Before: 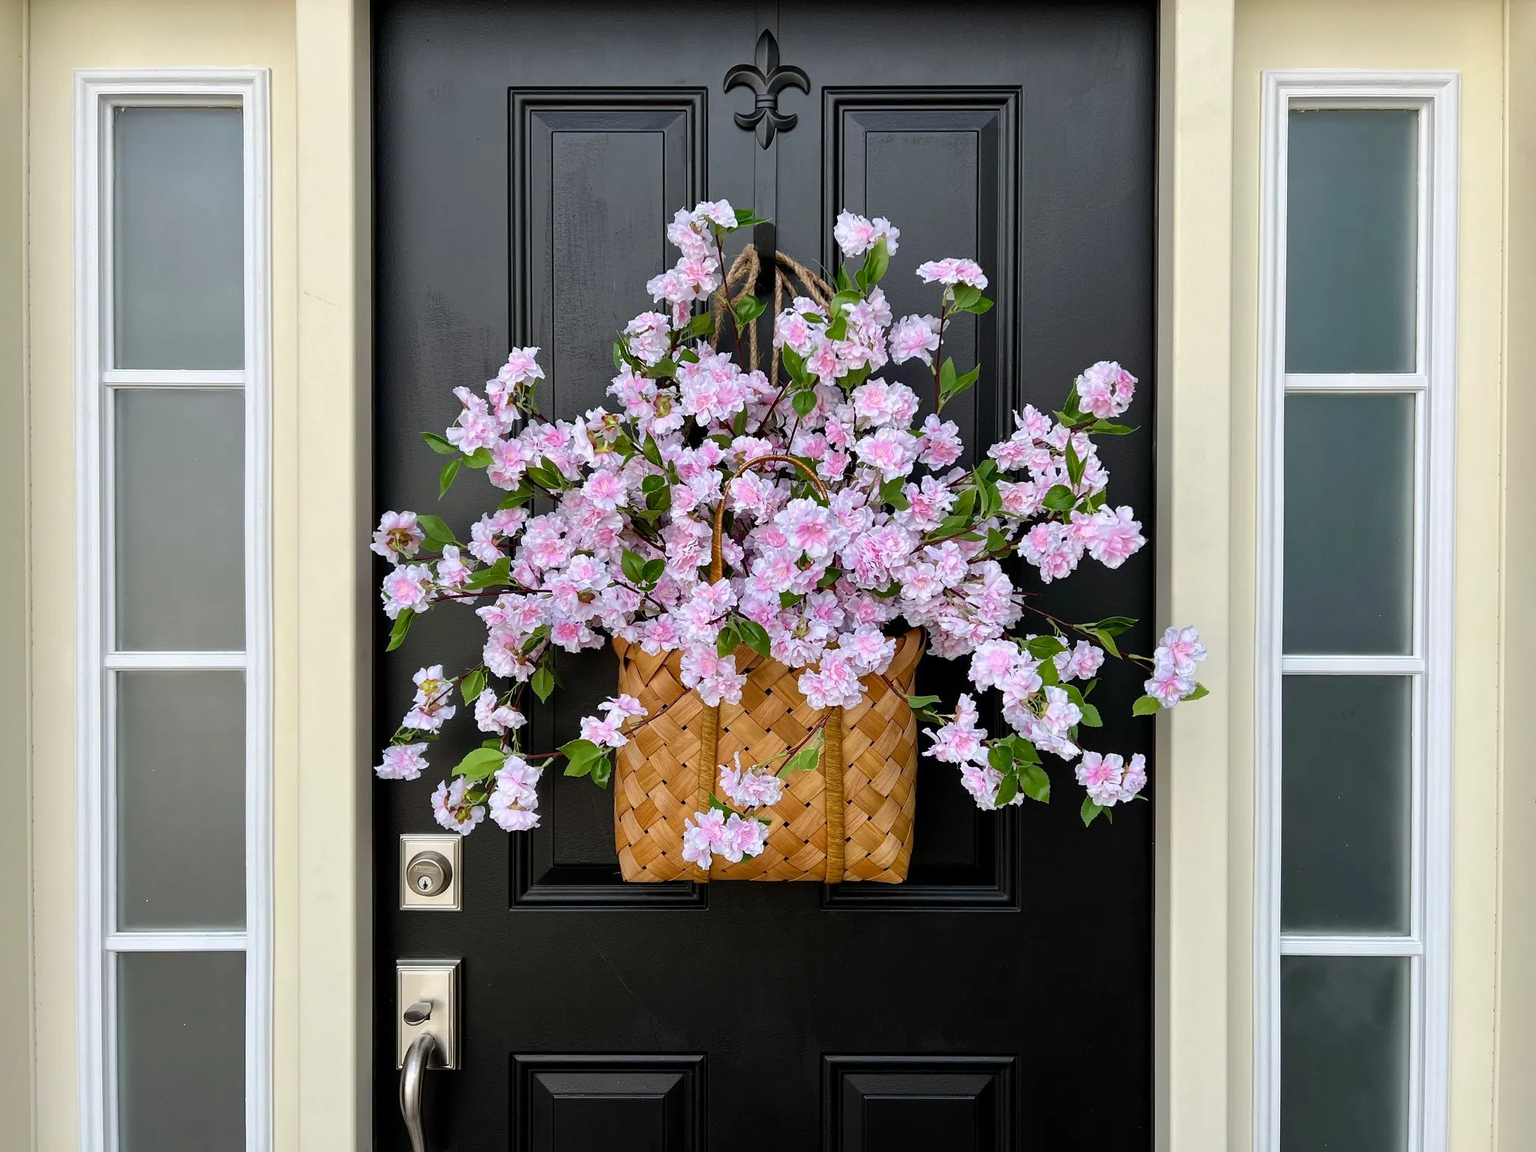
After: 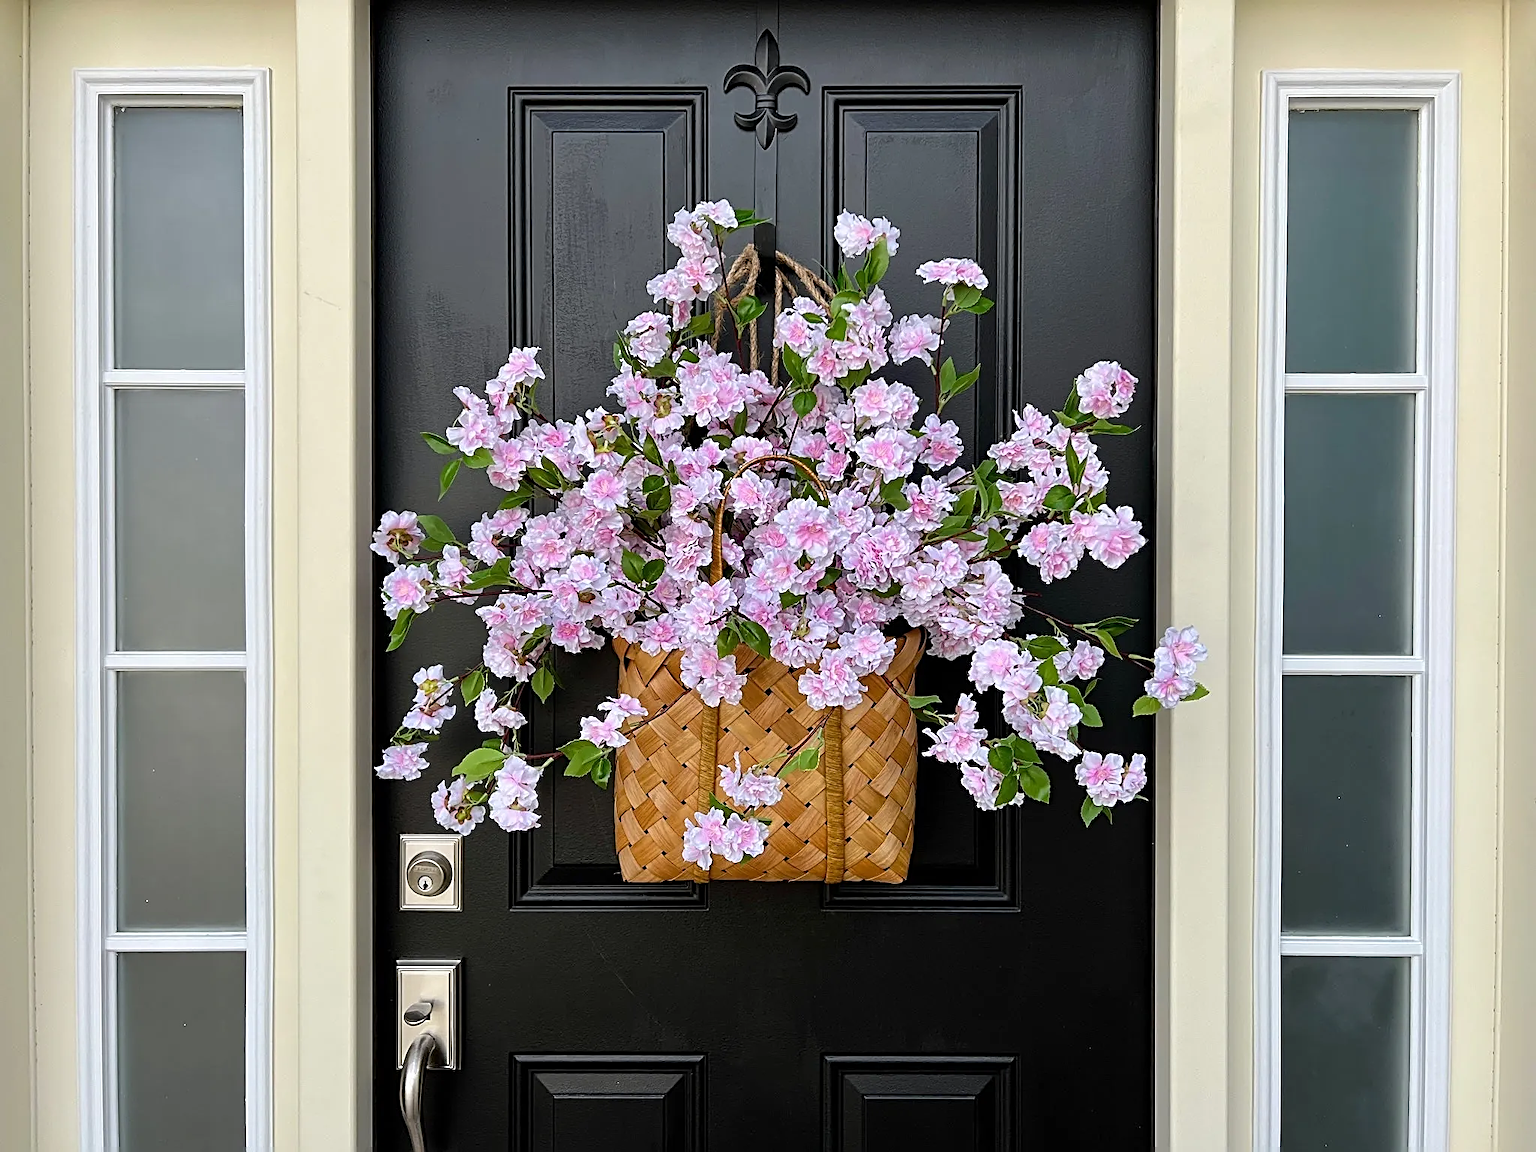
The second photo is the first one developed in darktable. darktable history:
sharpen: radius 2.676, amount 0.669
